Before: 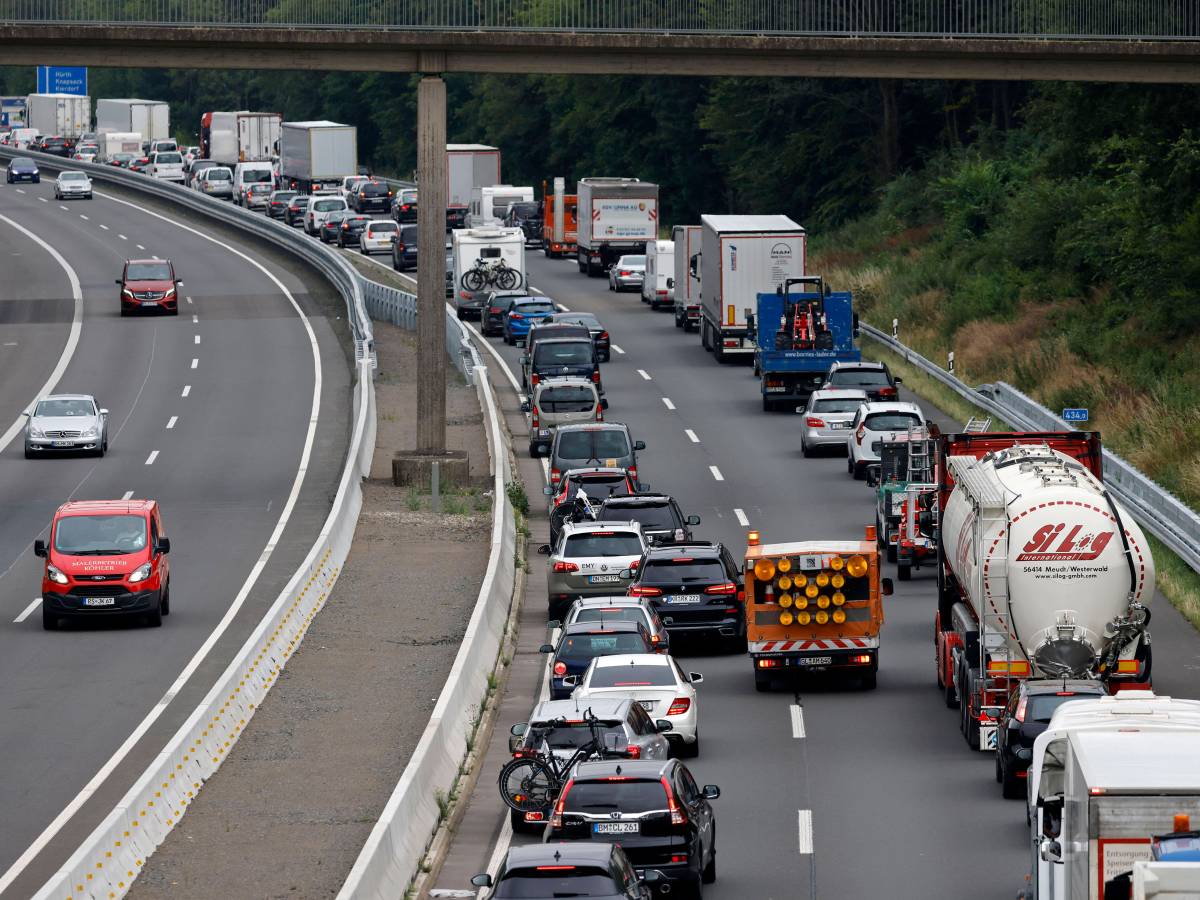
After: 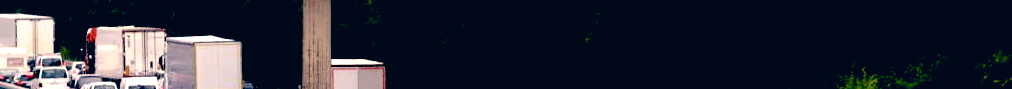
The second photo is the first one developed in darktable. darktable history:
color zones: curves: ch0 [(0, 0.613) (0.01, 0.613) (0.245, 0.448) (0.498, 0.529) (0.642, 0.665) (0.879, 0.777) (0.99, 0.613)]; ch1 [(0, 0) (0.143, 0) (0.286, 0) (0.429, 0) (0.571, 0) (0.714, 0) (0.857, 0)], mix -93.41%
rgb levels: mode RGB, independent channels, levels [[0, 0.474, 1], [0, 0.5, 1], [0, 0.5, 1]]
crop and rotate: left 9.644%, top 9.491%, right 6.021%, bottom 80.509%
exposure: black level correction 0.035, exposure 0.9 EV, compensate highlight preservation false
color correction: highlights a* 10.32, highlights b* 14.66, shadows a* -9.59, shadows b* -15.02
